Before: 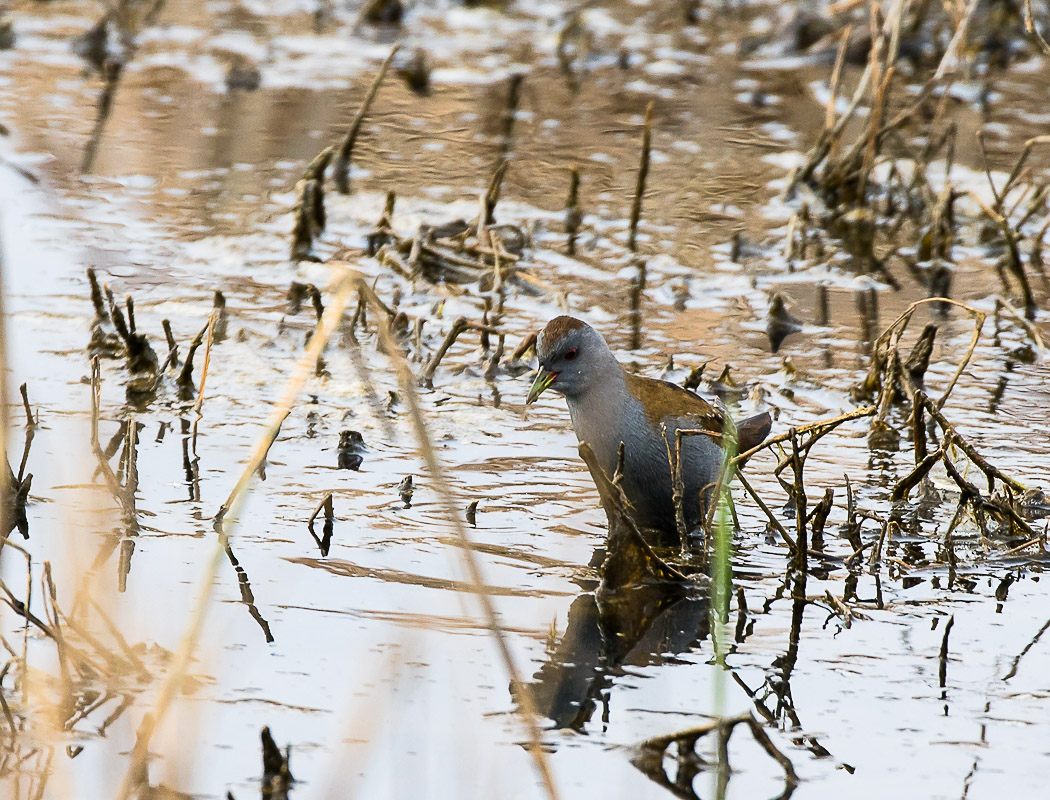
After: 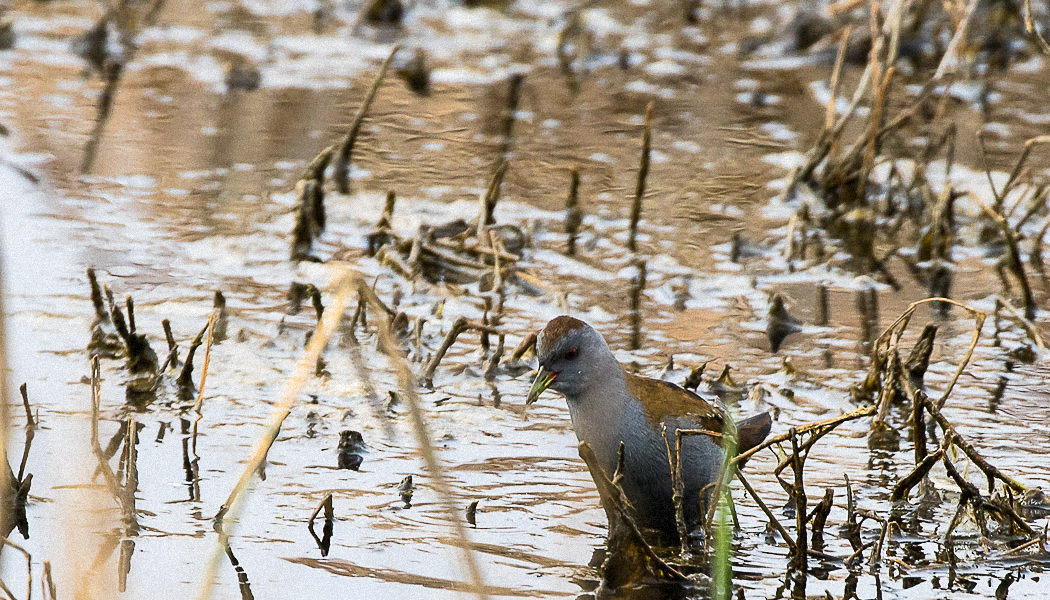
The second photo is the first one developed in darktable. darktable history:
base curve: curves: ch0 [(0, 0) (0.472, 0.455) (1, 1)], preserve colors none
crop: bottom 24.988%
grain: mid-tones bias 0%
